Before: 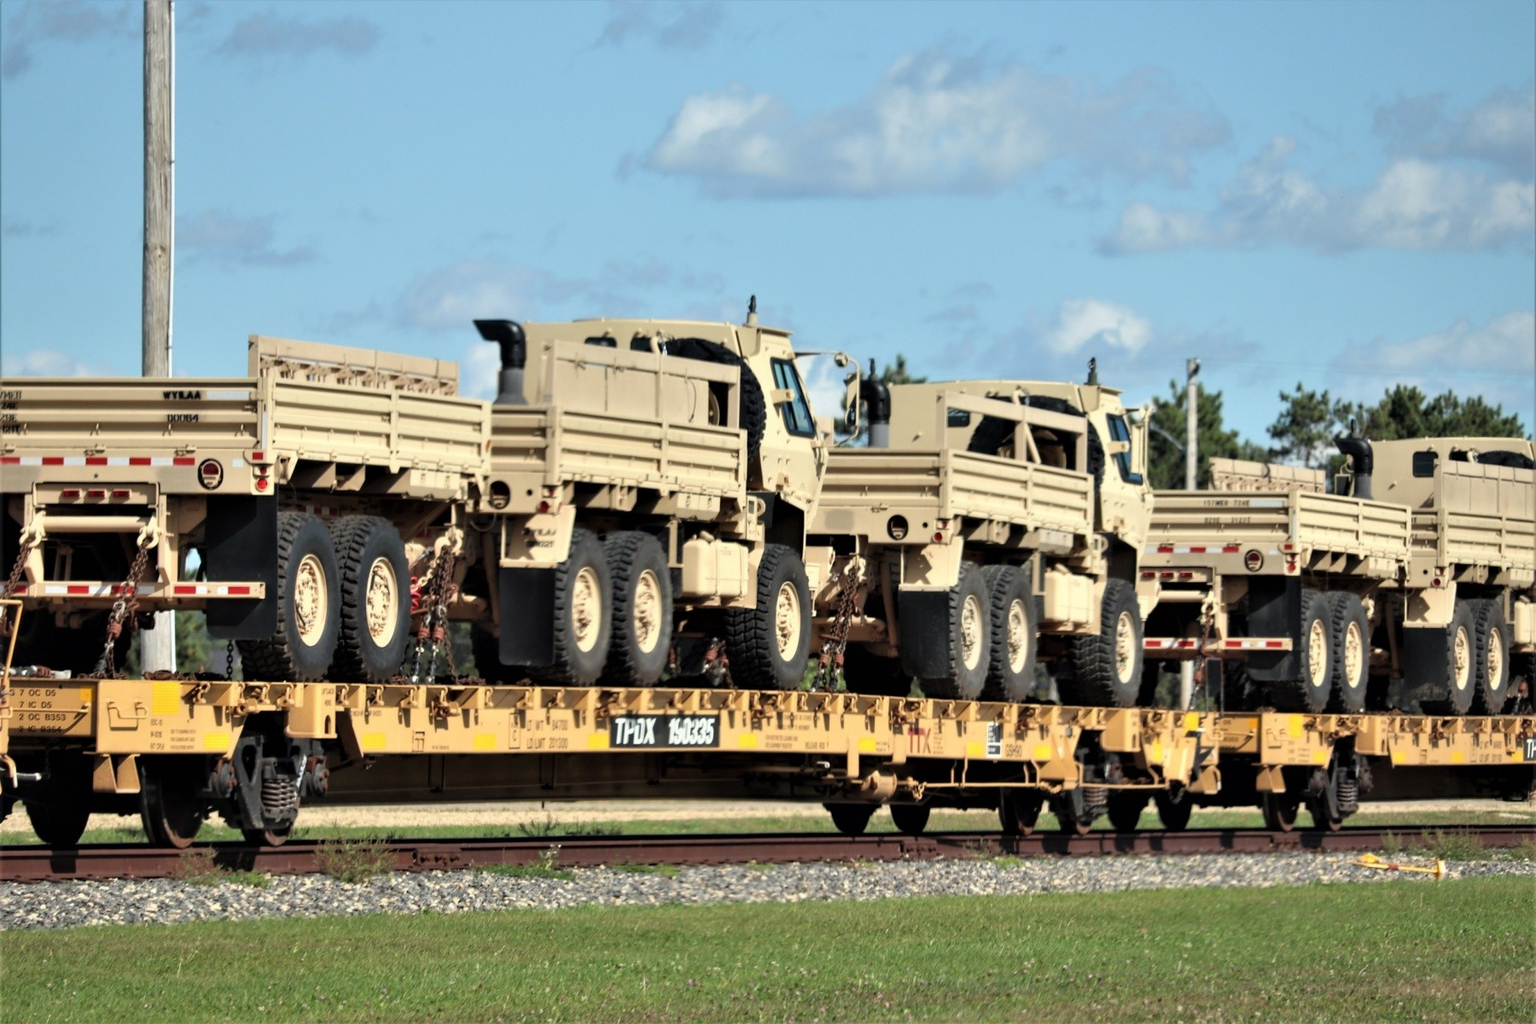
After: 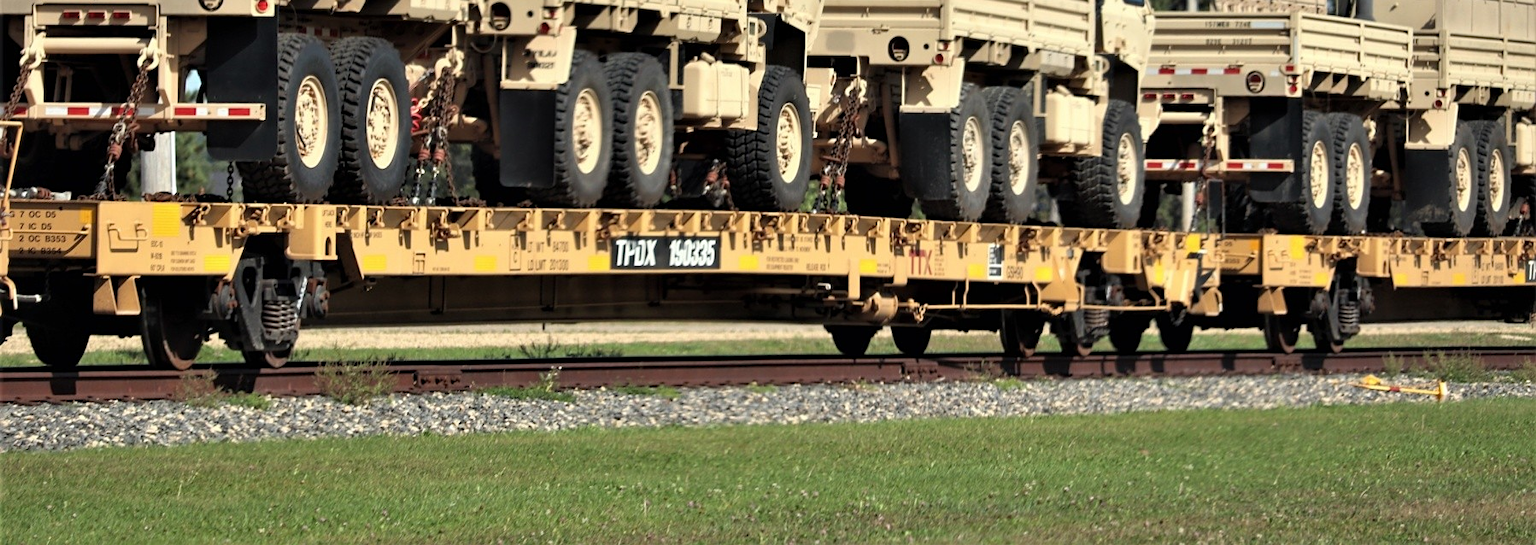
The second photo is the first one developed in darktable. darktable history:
sharpen: amount 0.209
crop and rotate: top 46.751%, right 0.061%
